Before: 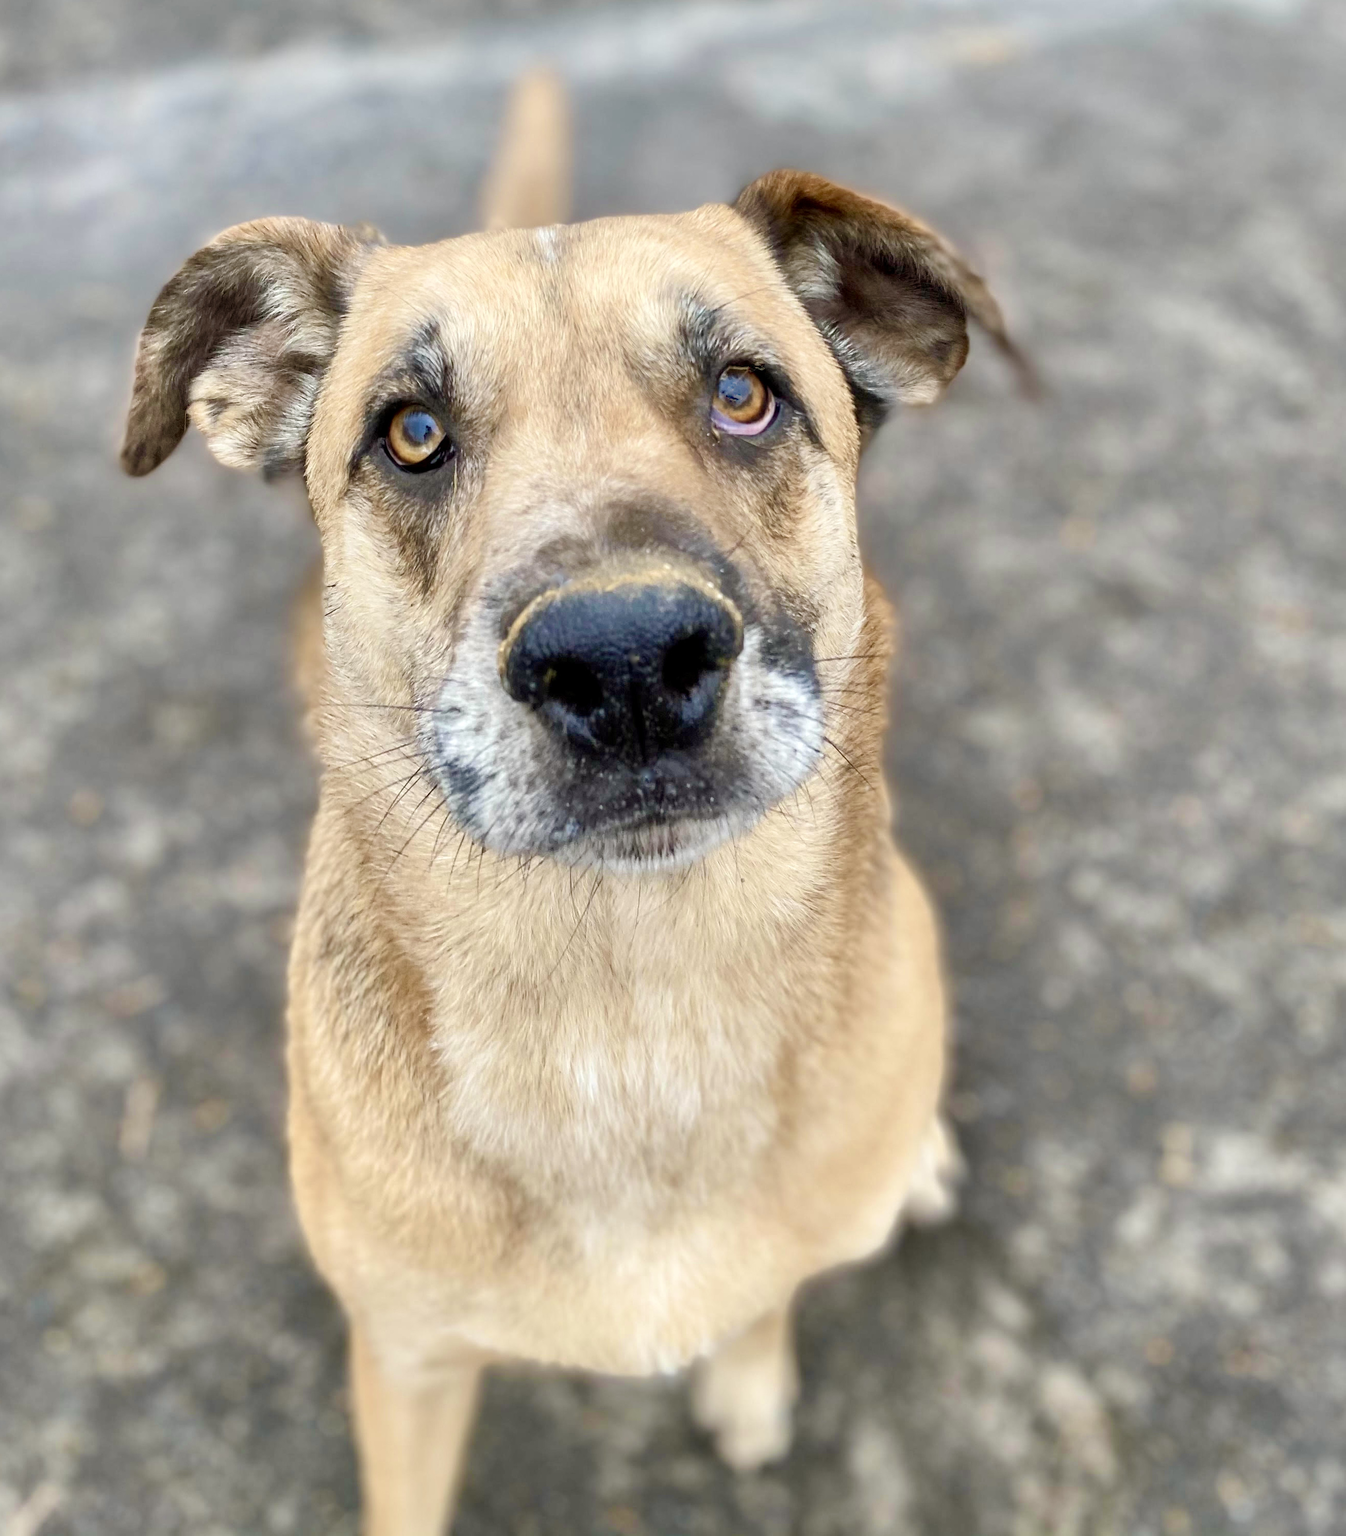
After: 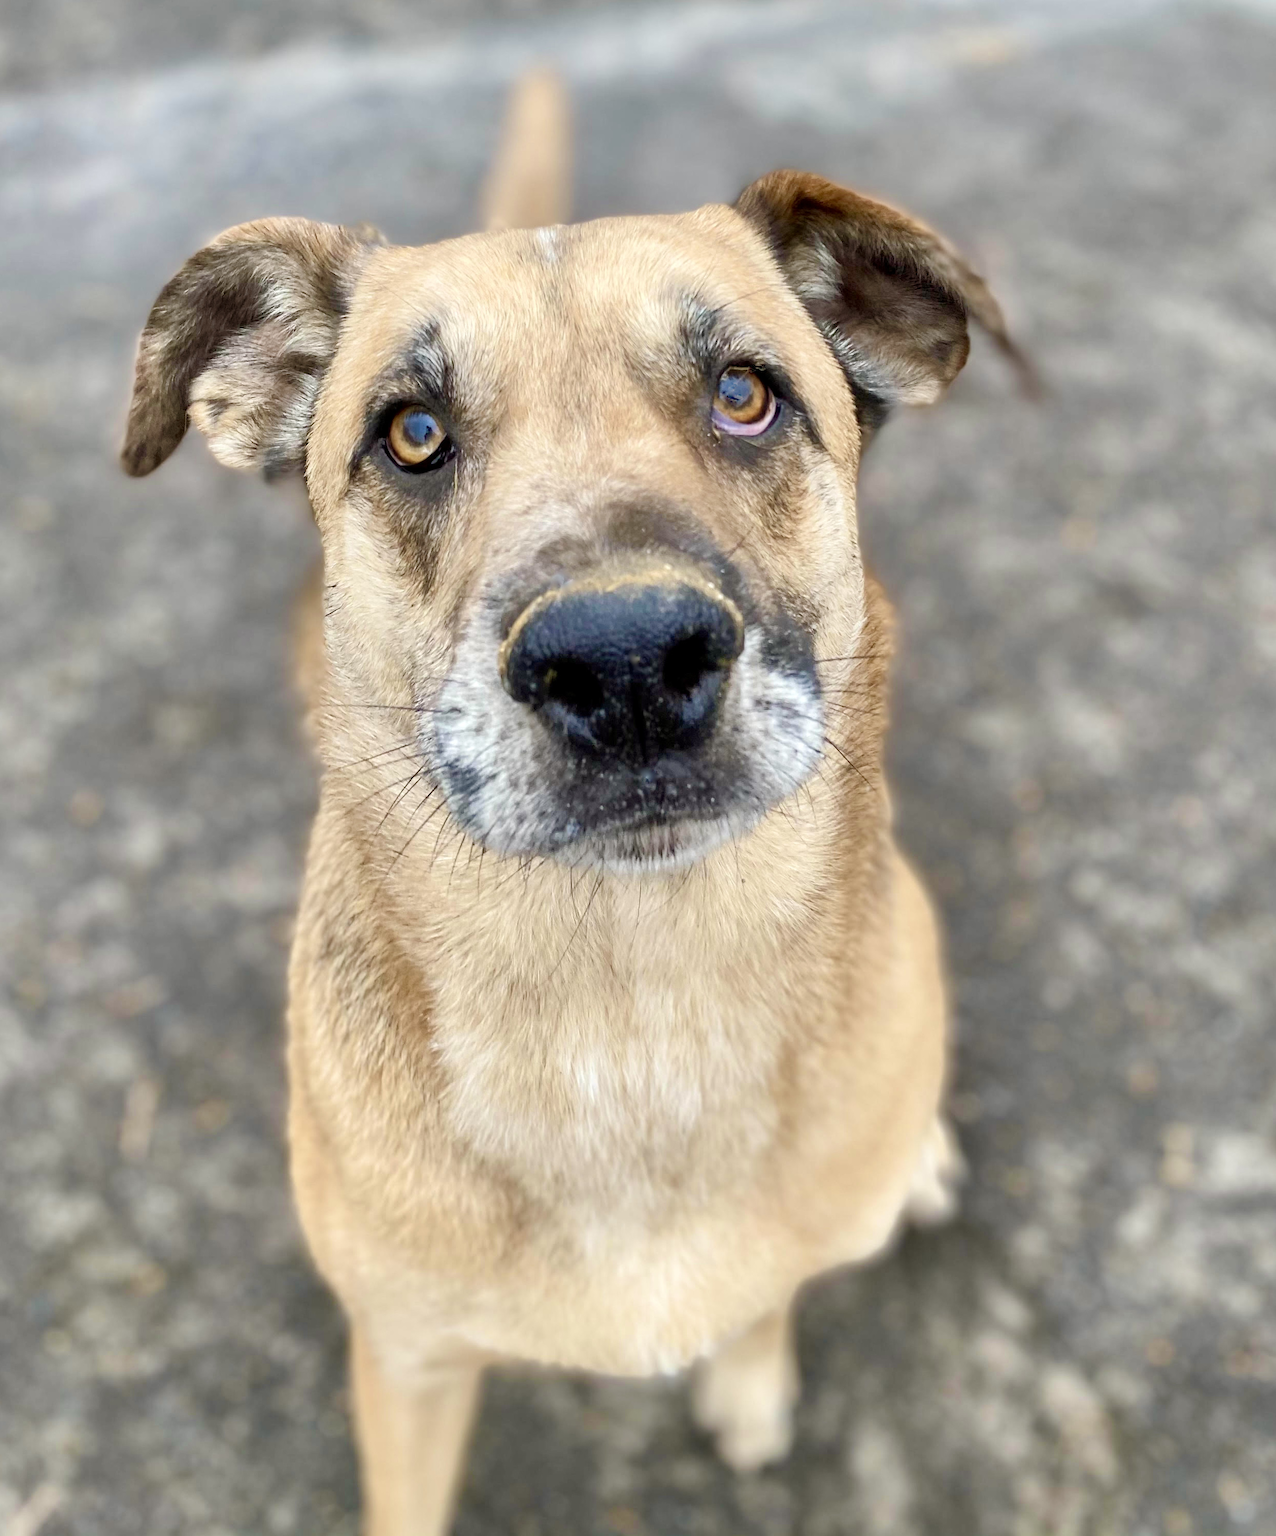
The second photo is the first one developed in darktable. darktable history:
crop and rotate: right 5.173%
